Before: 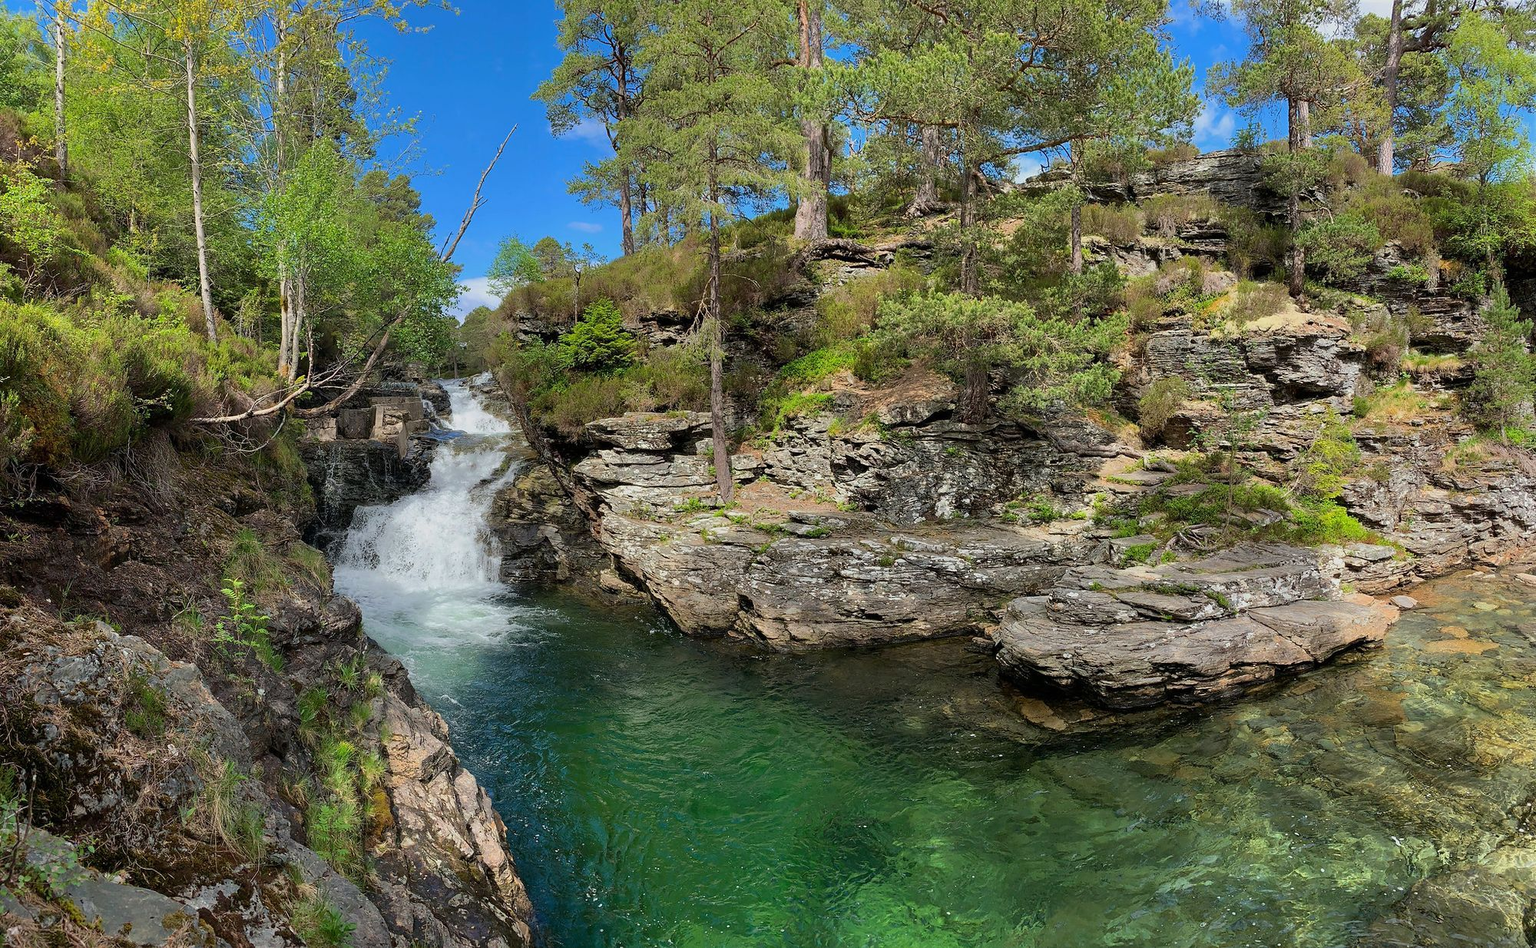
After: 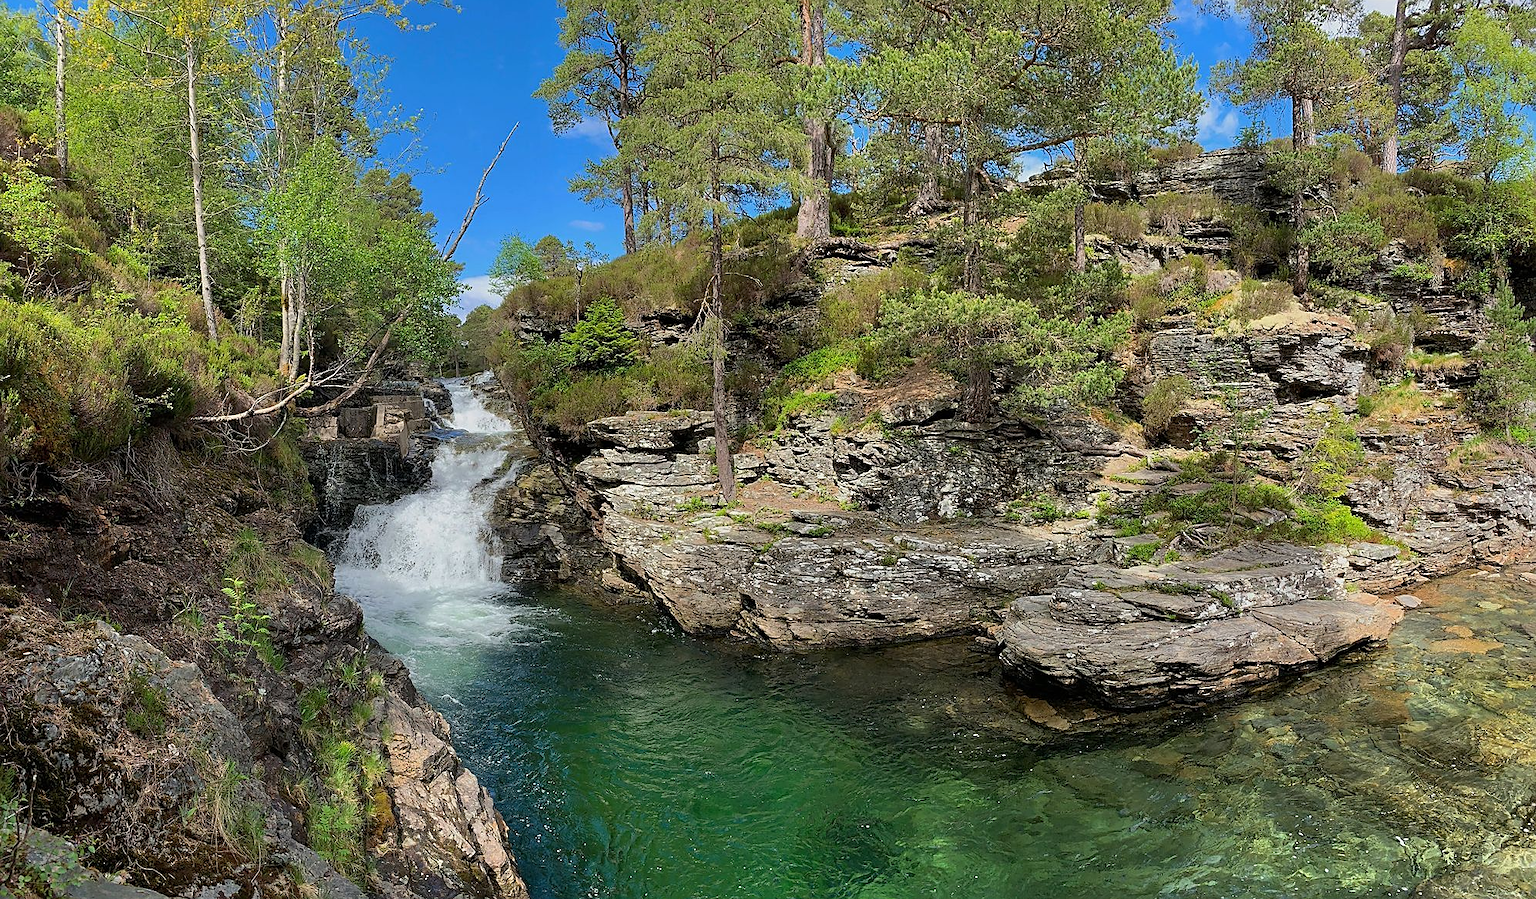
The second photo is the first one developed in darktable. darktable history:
crop: top 0.268%, right 0.265%, bottom 5.05%
sharpen: on, module defaults
